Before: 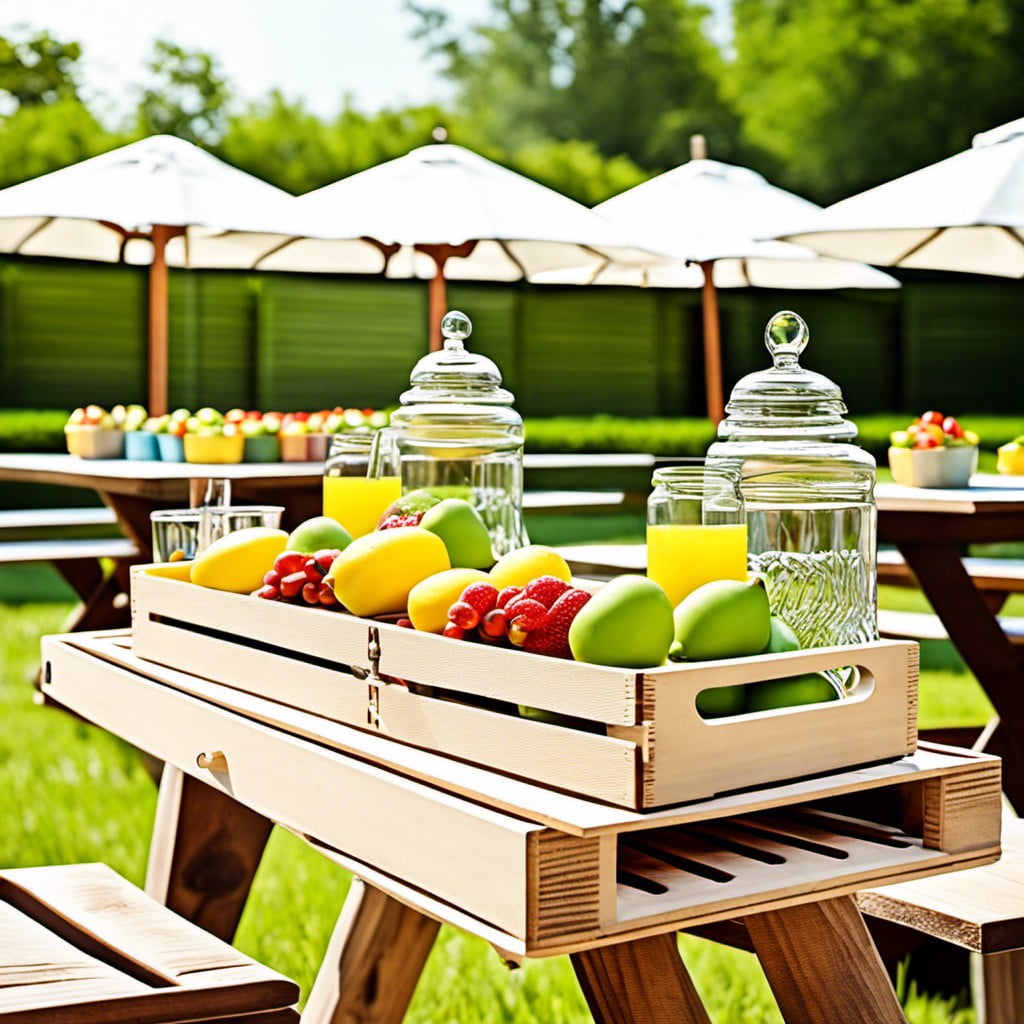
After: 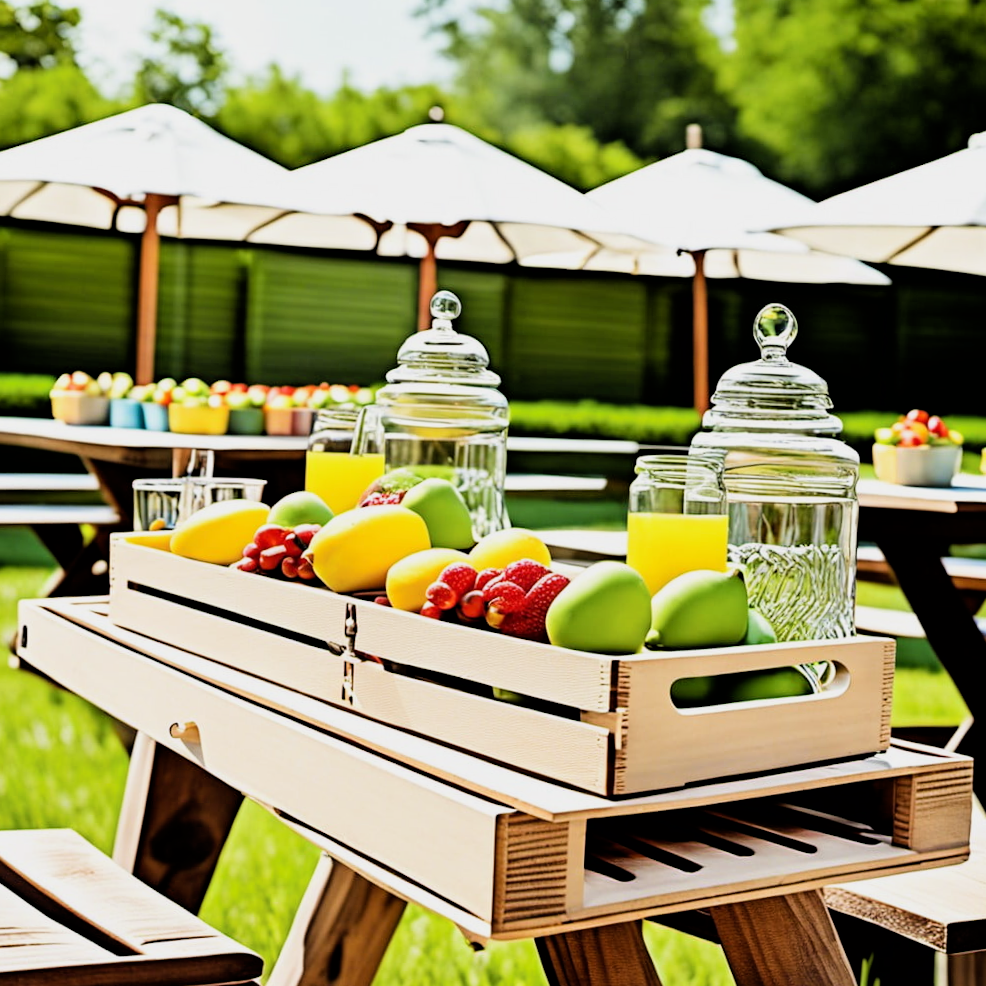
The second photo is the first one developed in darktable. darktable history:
crop and rotate: angle -2.2°
filmic rgb: black relative exposure -5.03 EV, white relative exposure 3.2 EV, hardness 3.48, contrast 1.2, highlights saturation mix -30.7%
